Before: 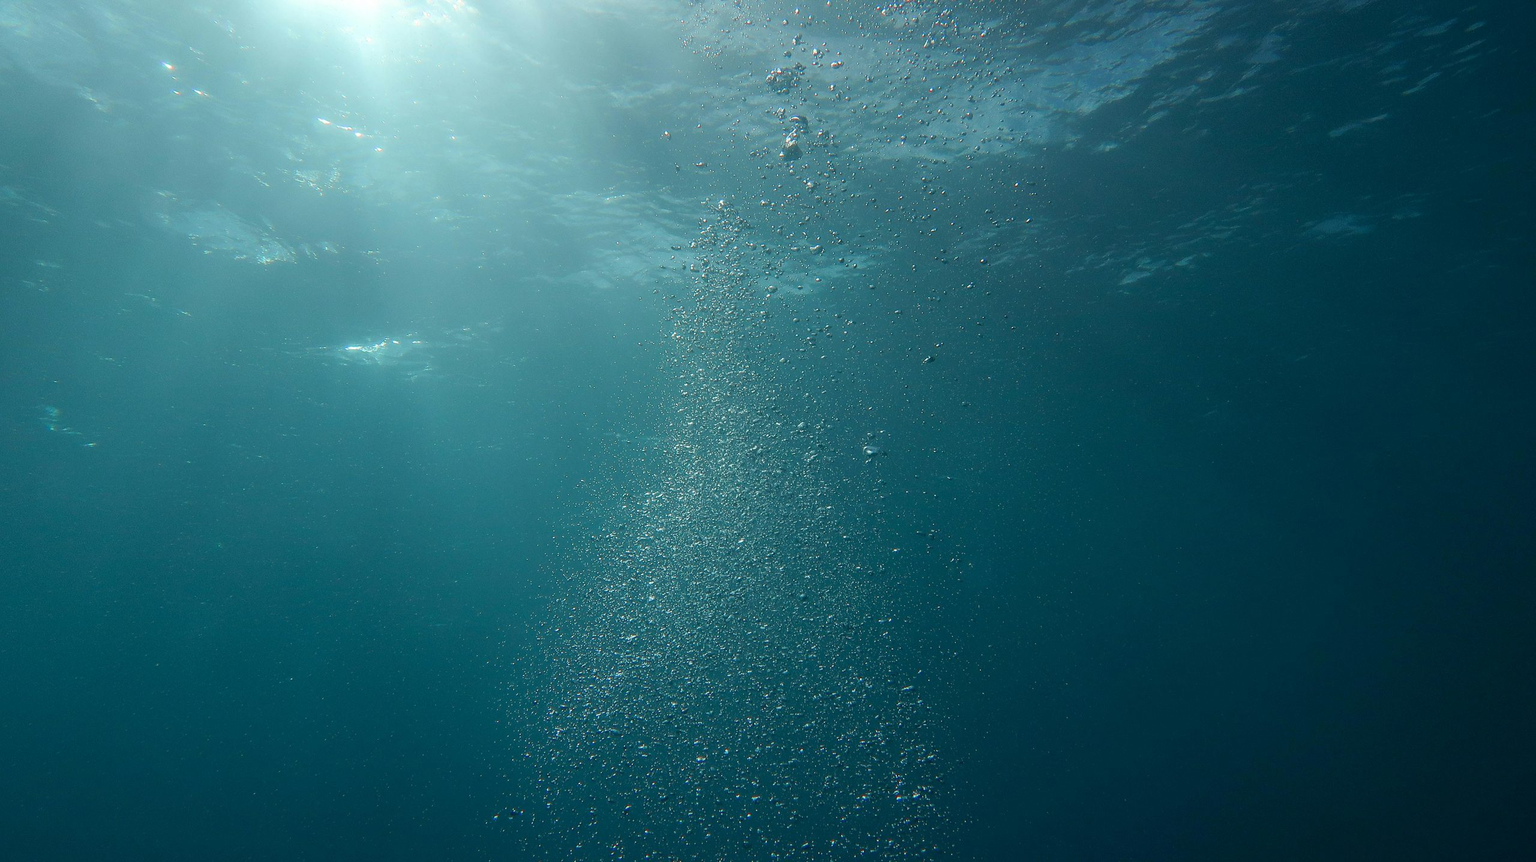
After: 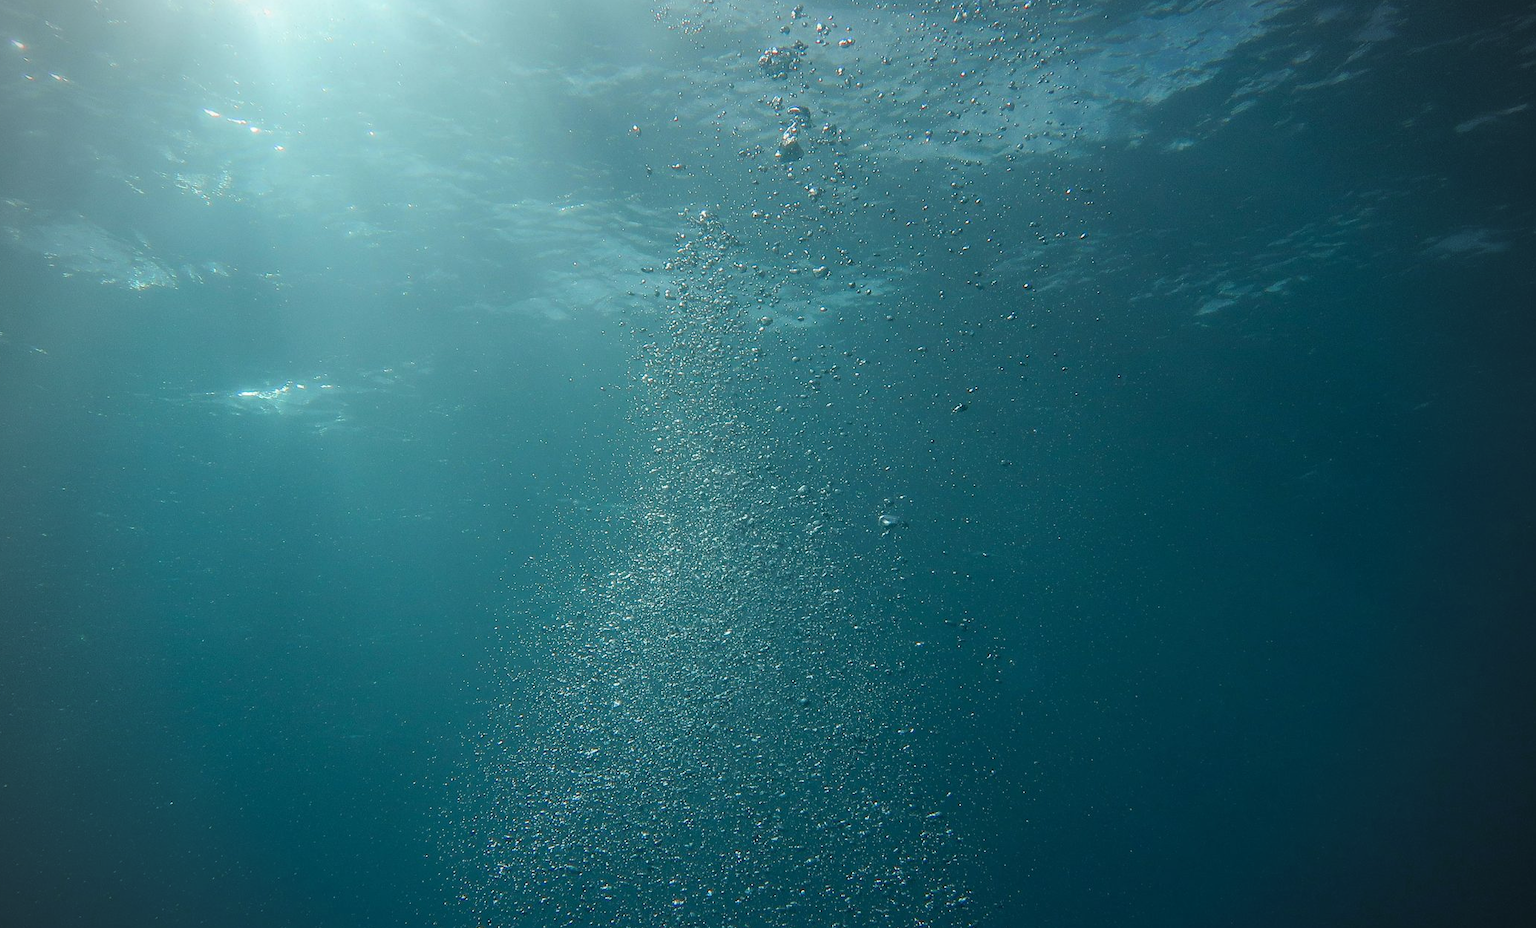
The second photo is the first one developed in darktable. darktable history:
vignetting: on, module defaults
crop: left 9.97%, top 3.545%, right 9.208%, bottom 9.374%
